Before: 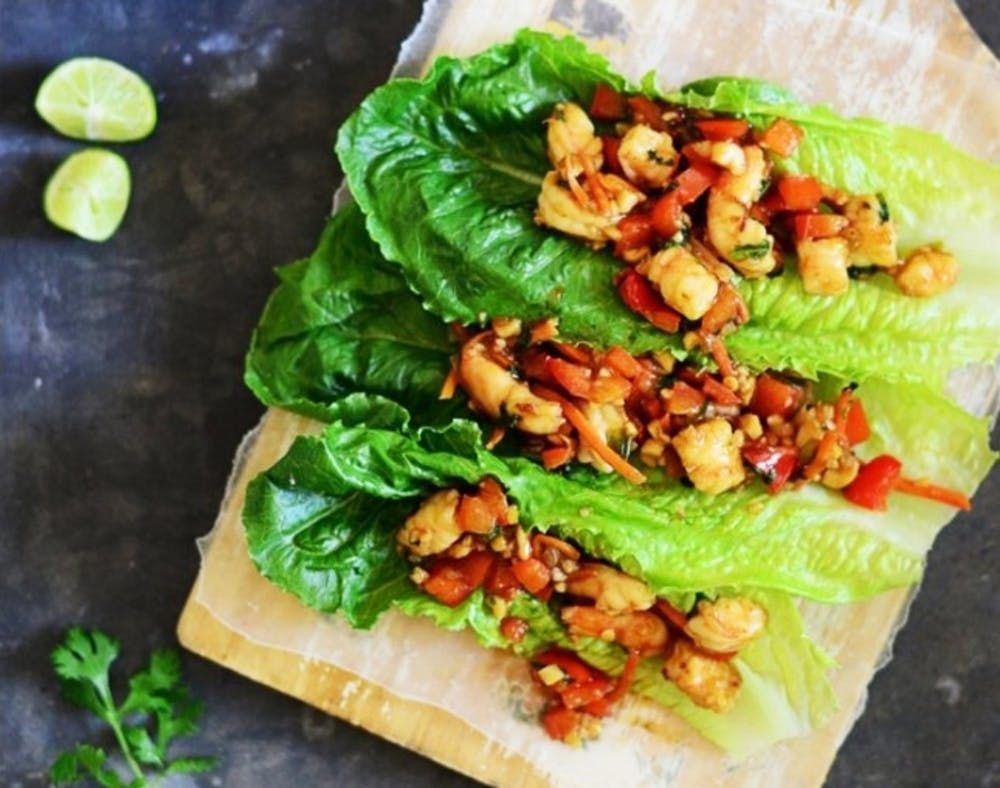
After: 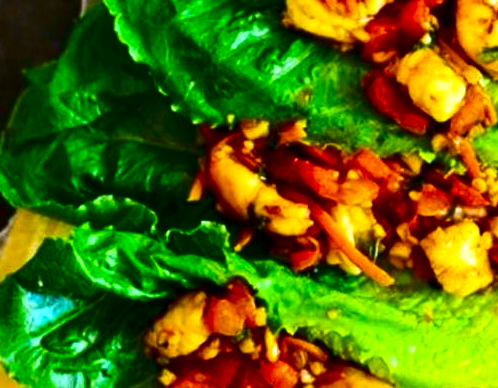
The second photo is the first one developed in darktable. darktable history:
crop: left 25.287%, top 25.146%, right 24.913%, bottom 25.51%
color balance rgb: white fulcrum 1.01 EV, perceptual saturation grading › global saturation 29.62%, perceptual brilliance grading › global brilliance 11.196%, global vibrance 39.214%
contrast brightness saturation: contrast 0.134, brightness -0.238, saturation 0.138
